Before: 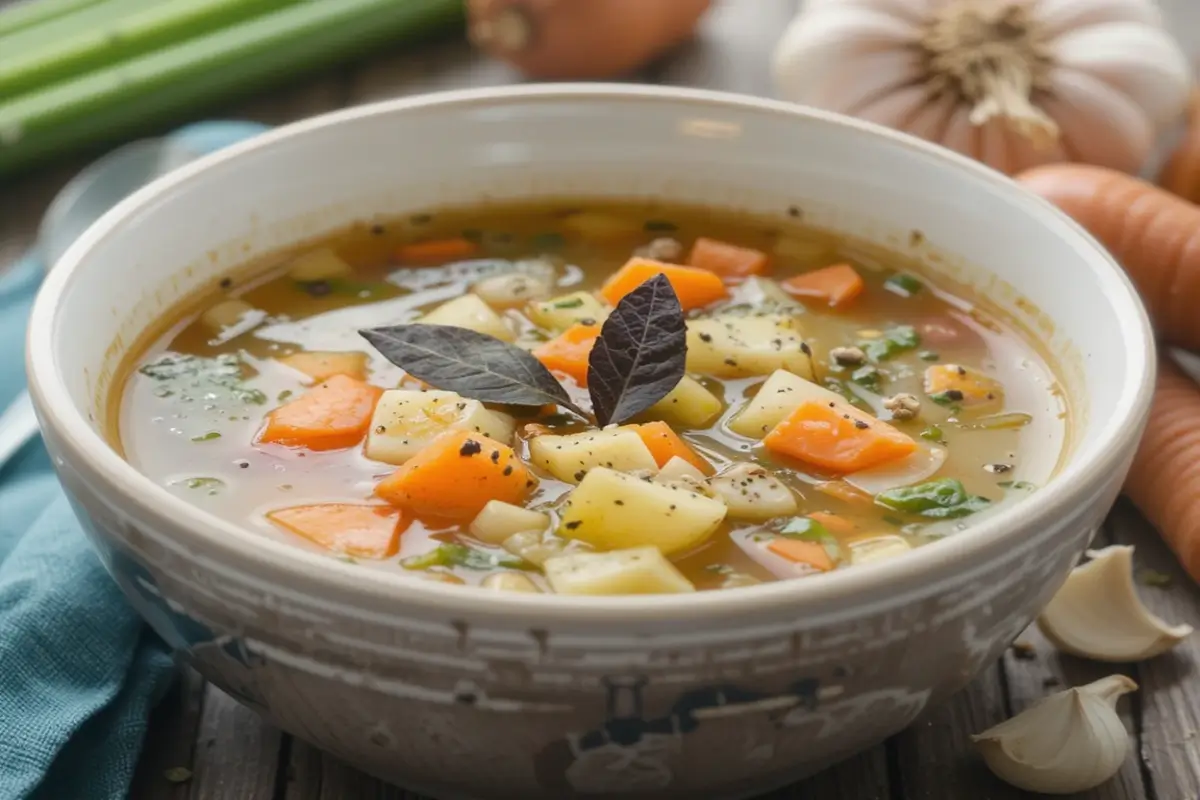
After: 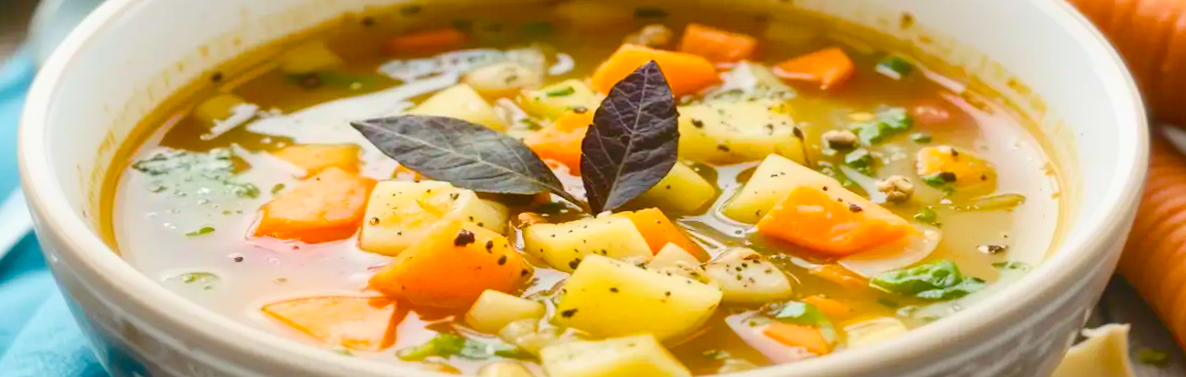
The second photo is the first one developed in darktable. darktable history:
contrast brightness saturation: contrast 0.2, brightness 0.16, saturation 0.22
crop and rotate: top 26.056%, bottom 25.543%
color balance rgb: perceptual saturation grading › global saturation 20%, perceptual saturation grading › highlights -25%, perceptual saturation grading › shadows 50.52%, global vibrance 40.24%
rotate and perspective: rotation -1°, crop left 0.011, crop right 0.989, crop top 0.025, crop bottom 0.975
